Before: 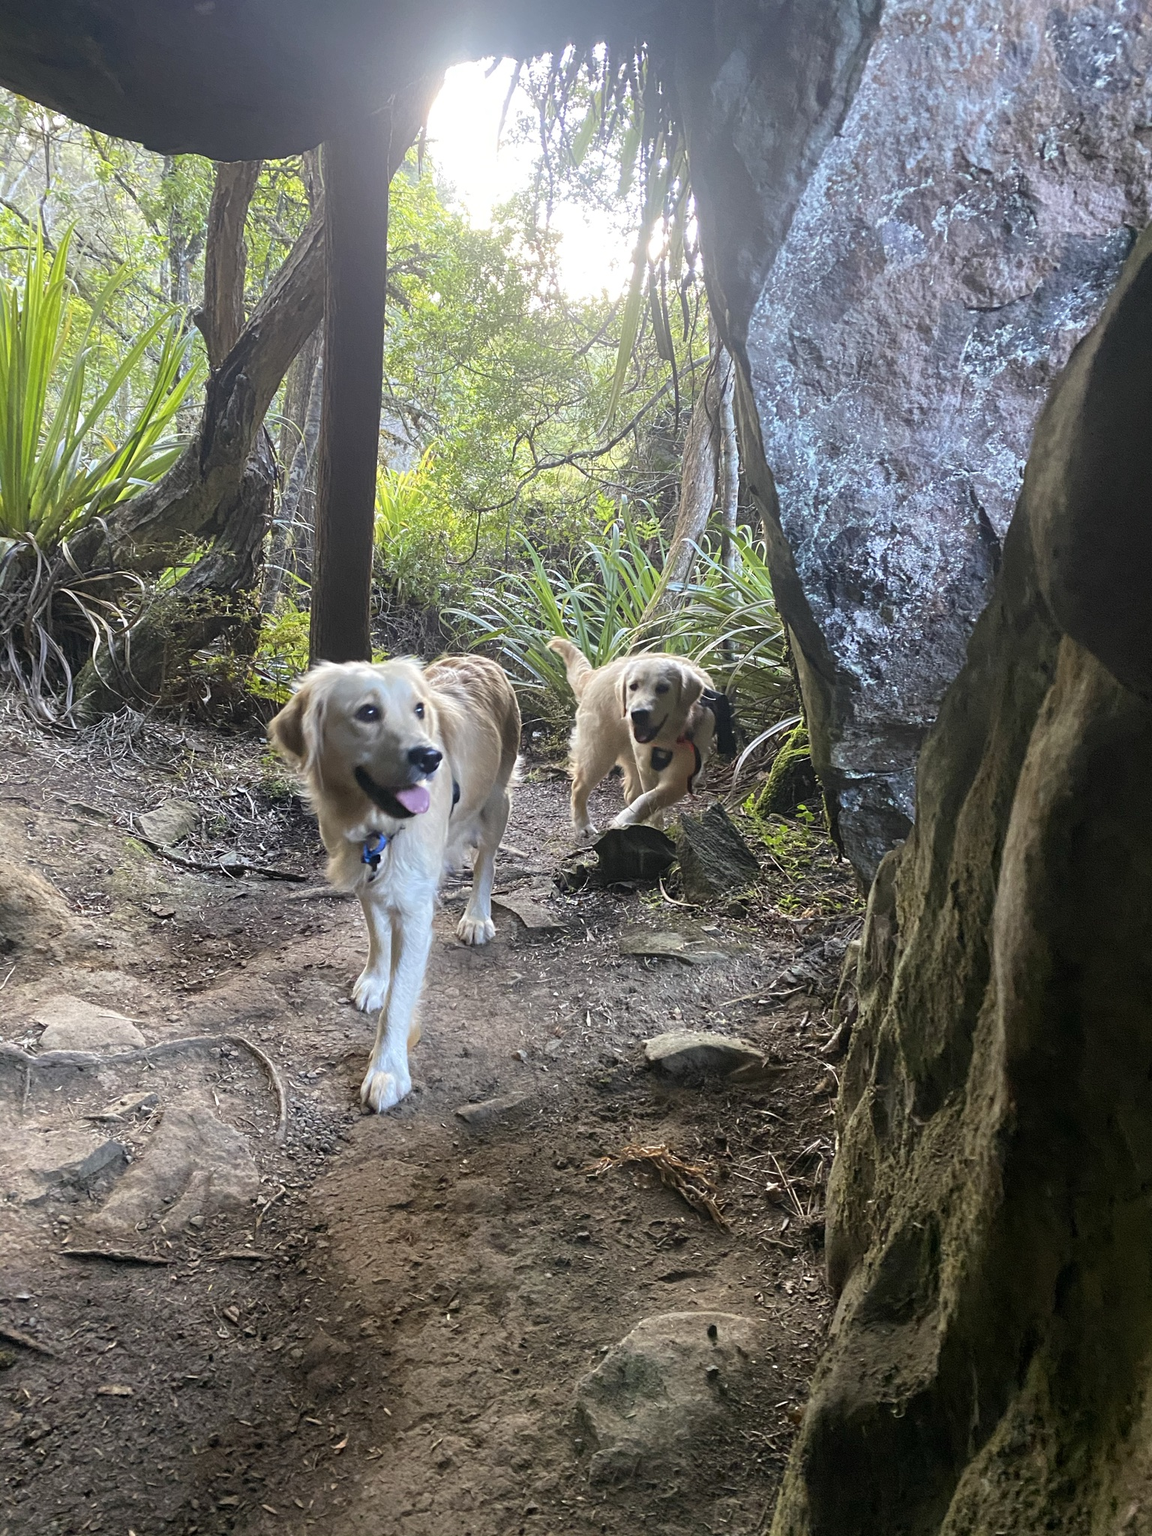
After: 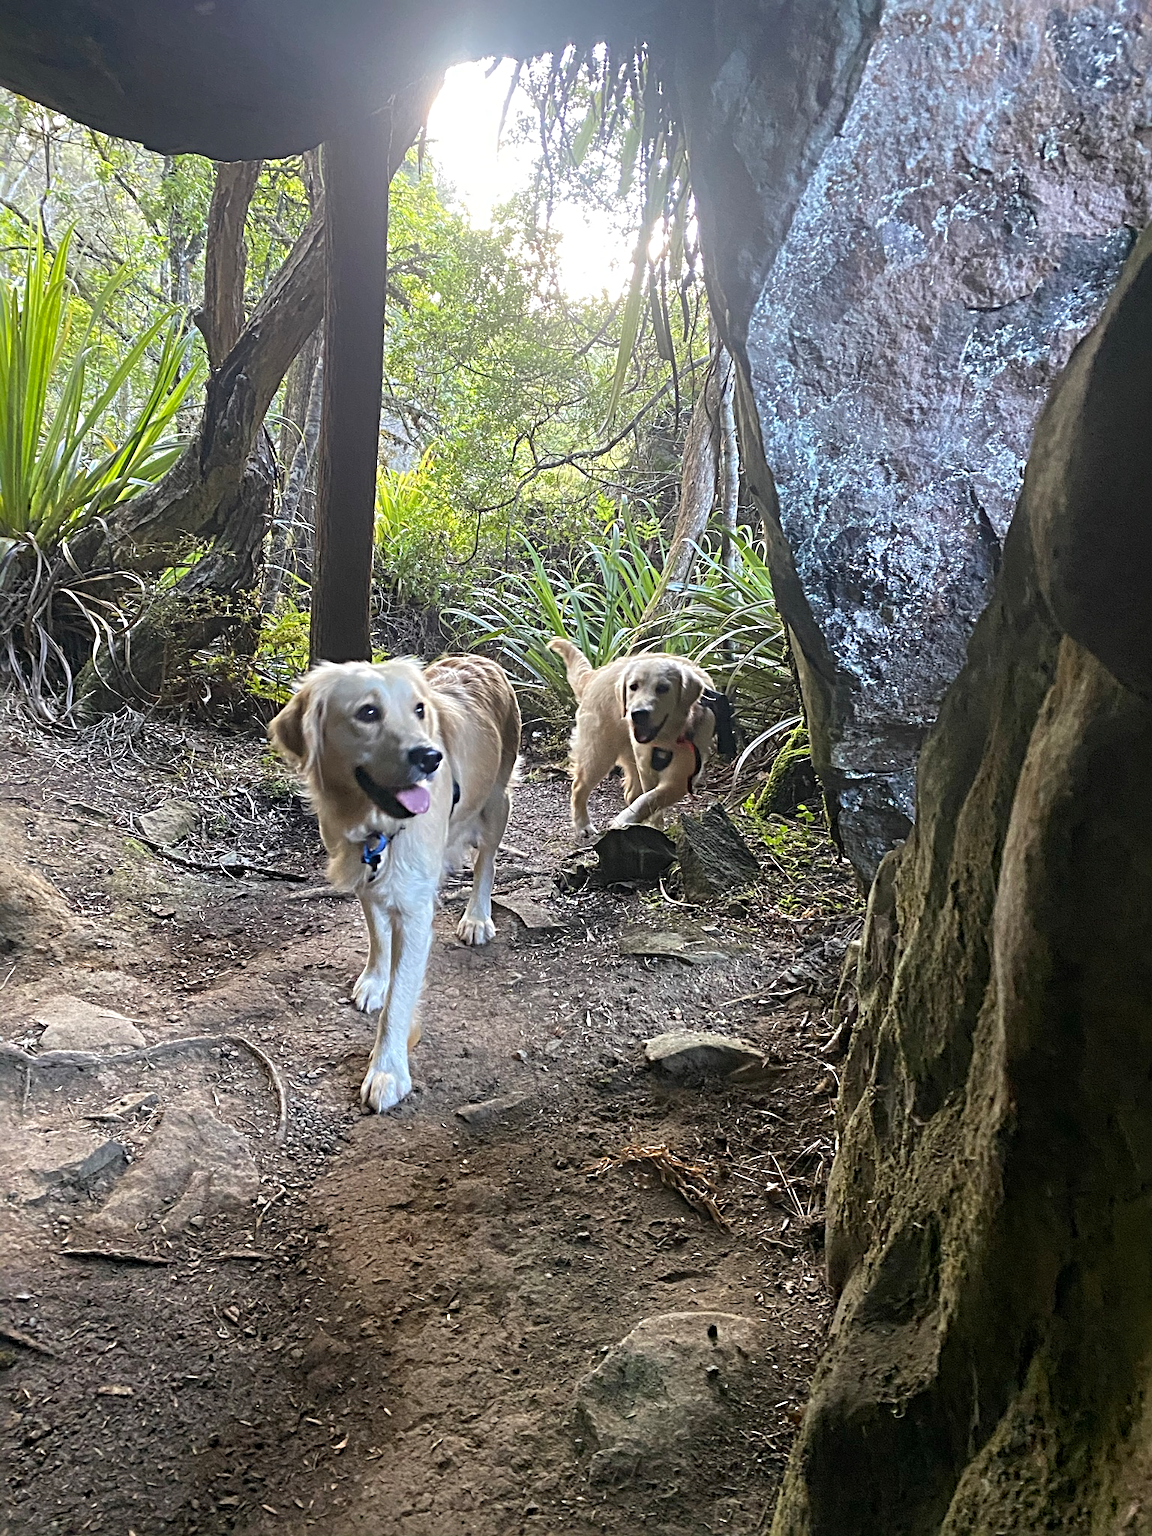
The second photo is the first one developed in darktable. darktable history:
sharpen: radius 4.833
